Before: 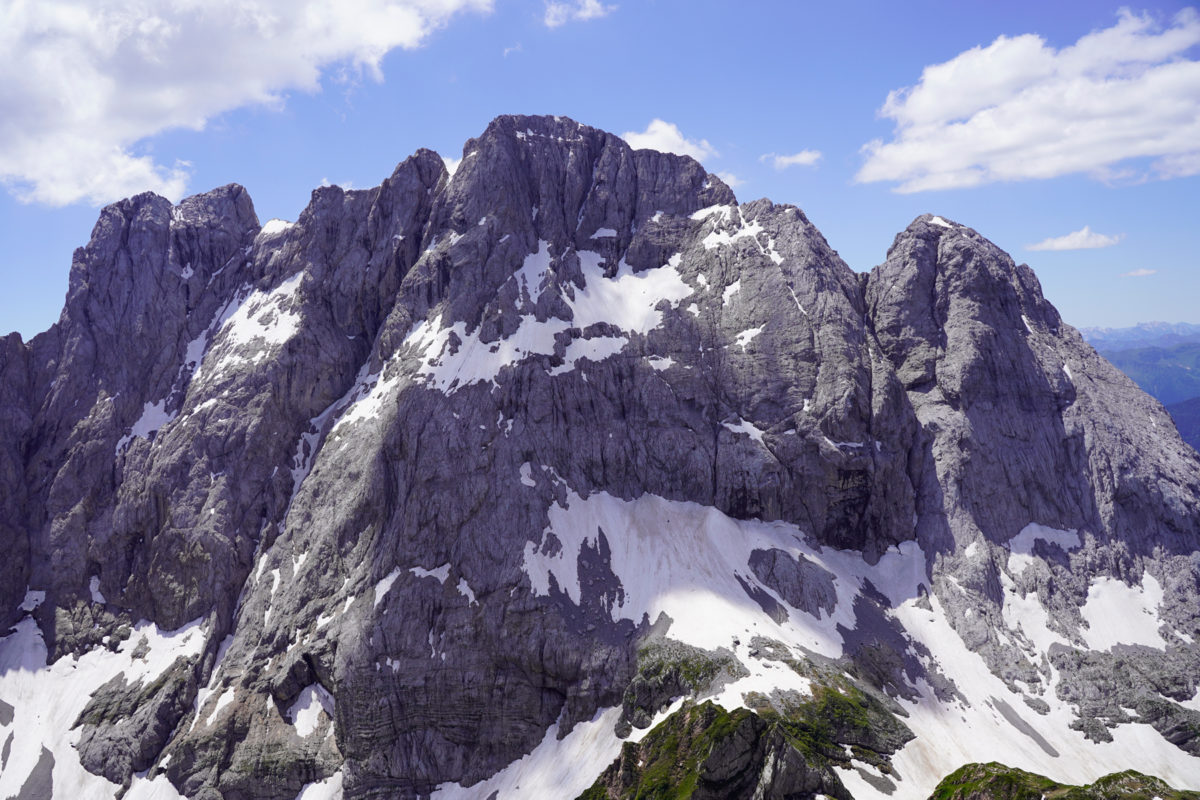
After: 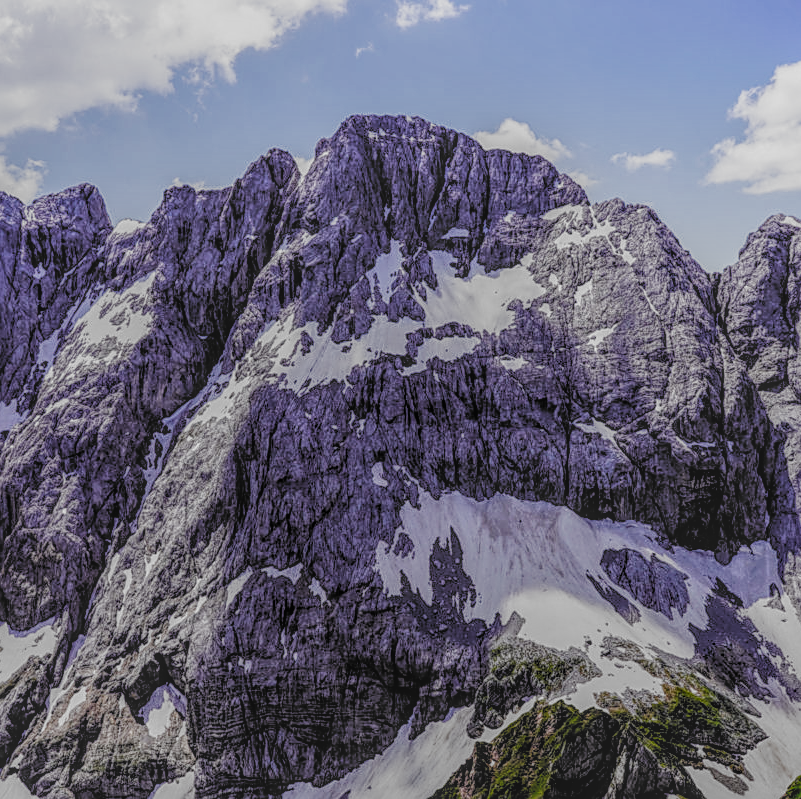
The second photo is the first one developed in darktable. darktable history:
sharpen: on, module defaults
filmic rgb: black relative exposure -5.11 EV, white relative exposure 3.96 EV, hardness 2.89, contrast 1.298, highlights saturation mix -29.82%, add noise in highlights 0.002, preserve chrominance no, color science v3 (2019), use custom middle-gray values true, contrast in highlights soft
local contrast: highlights 20%, shadows 23%, detail 199%, midtone range 0.2
crop and rotate: left 12.367%, right 20.812%
